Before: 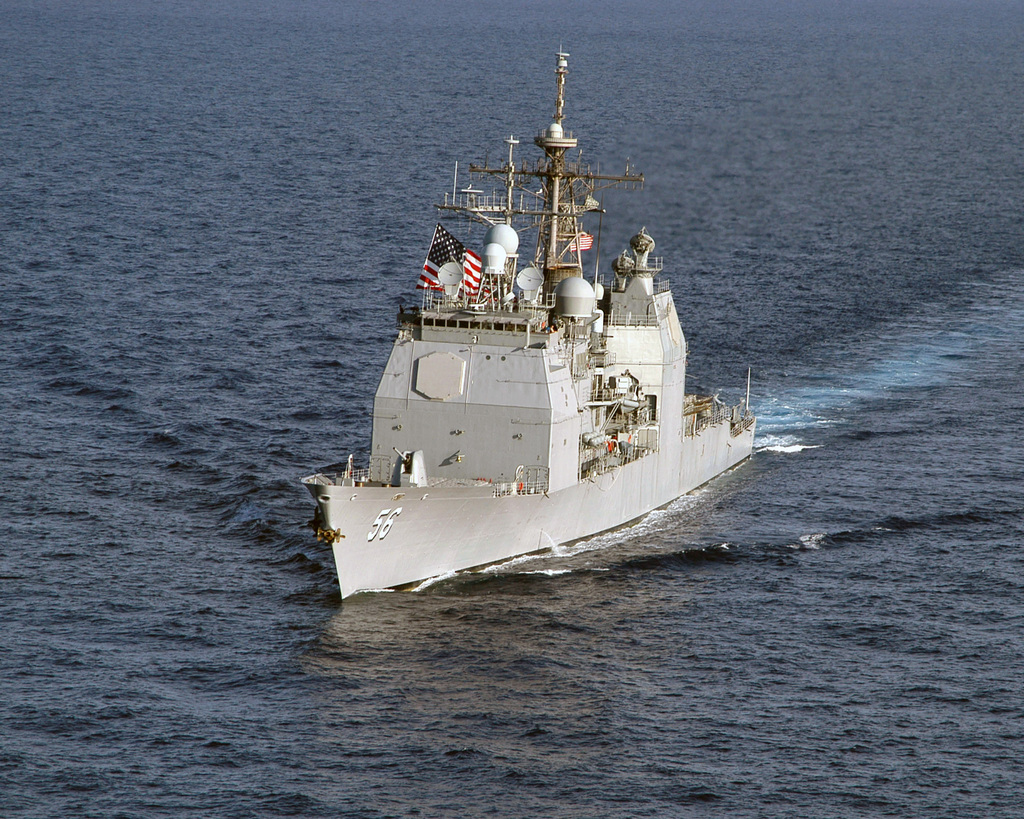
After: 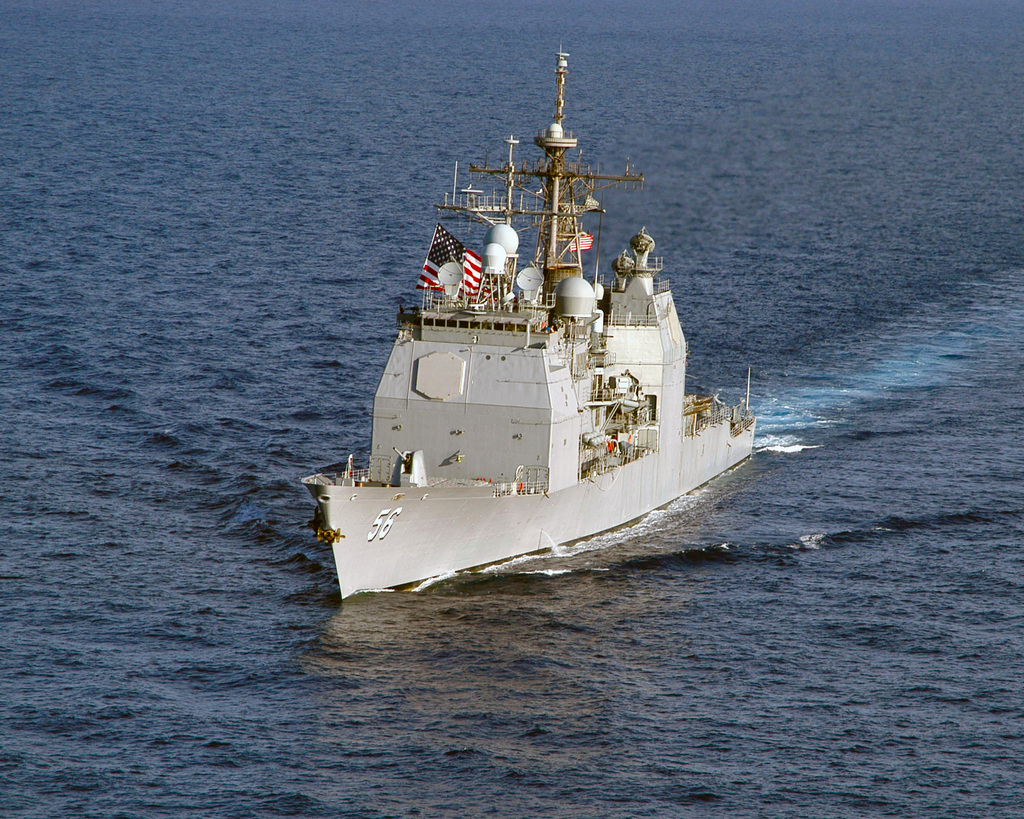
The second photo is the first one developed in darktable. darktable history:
color balance rgb: perceptual saturation grading › global saturation 20%, perceptual saturation grading › highlights -25%, perceptual saturation grading › shadows 50%
tone equalizer: on, module defaults
contrast brightness saturation: contrast -0.02, brightness -0.01, saturation 0.03
